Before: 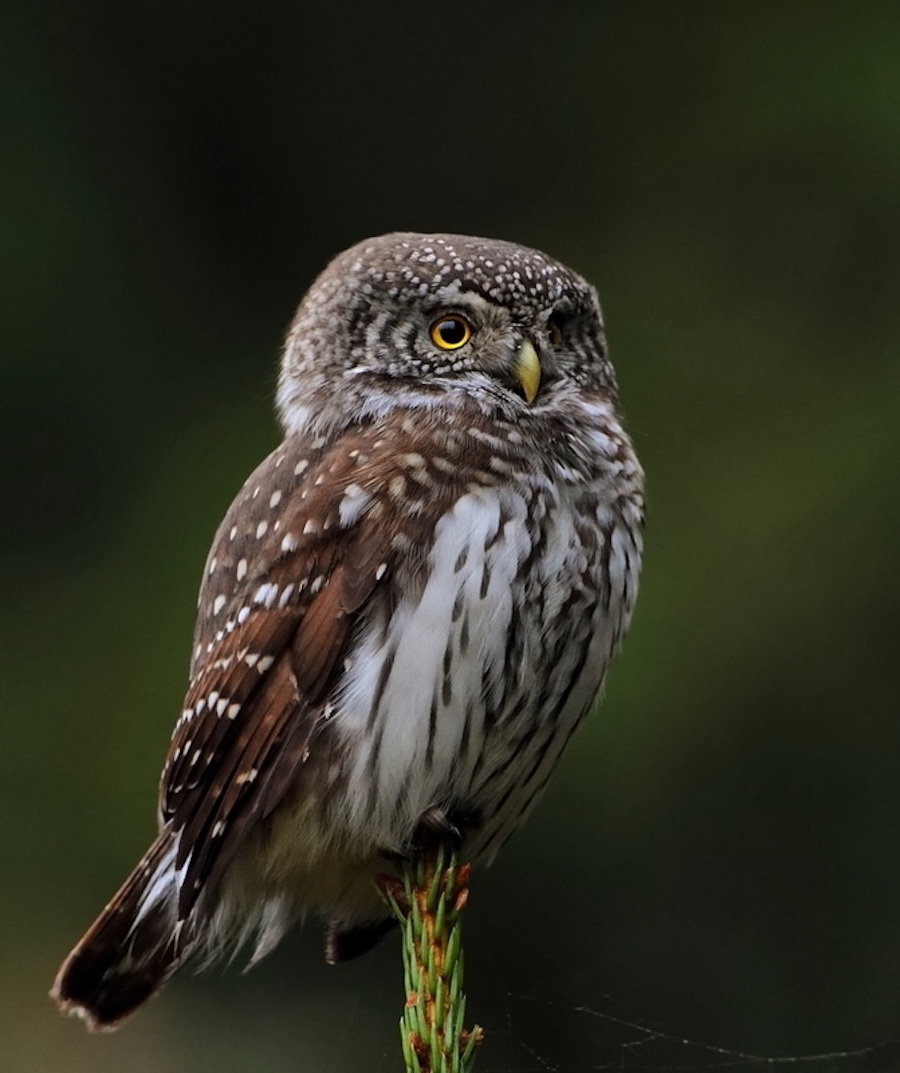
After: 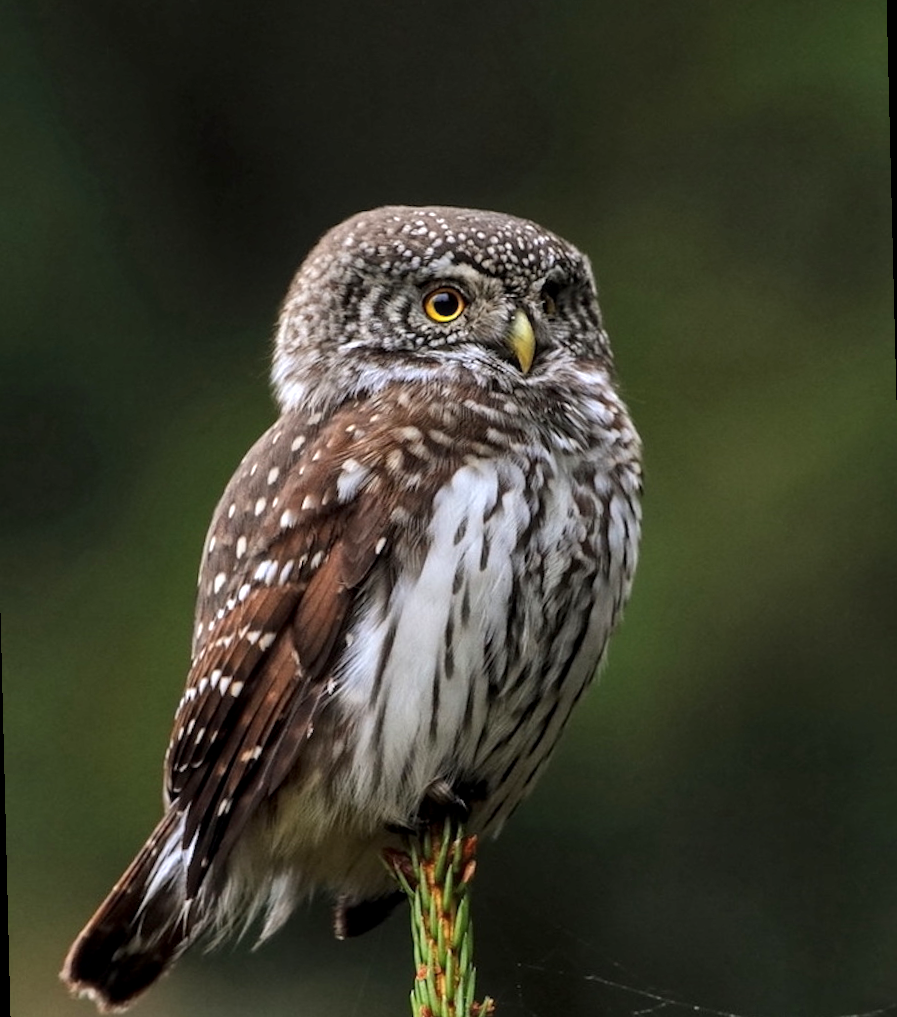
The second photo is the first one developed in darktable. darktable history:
tone equalizer: on, module defaults
local contrast: on, module defaults
shadows and highlights: shadows 20.55, highlights -20.99, soften with gaussian
rotate and perspective: rotation -1.42°, crop left 0.016, crop right 0.984, crop top 0.035, crop bottom 0.965
exposure: exposure 0.515 EV, compensate highlight preservation false
